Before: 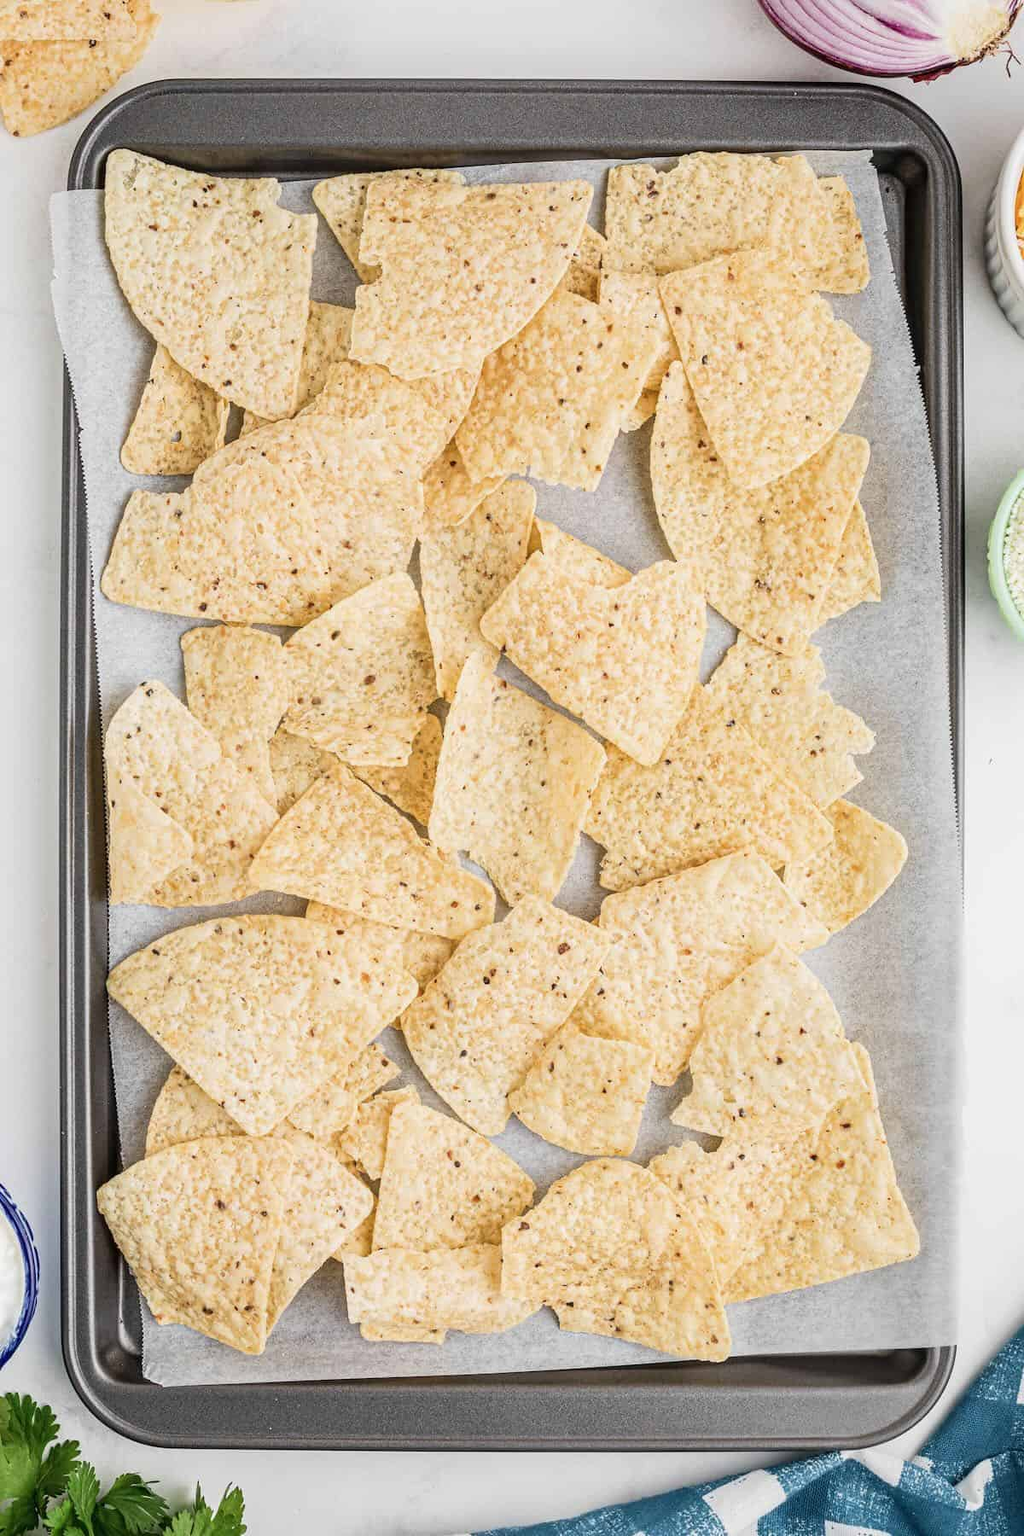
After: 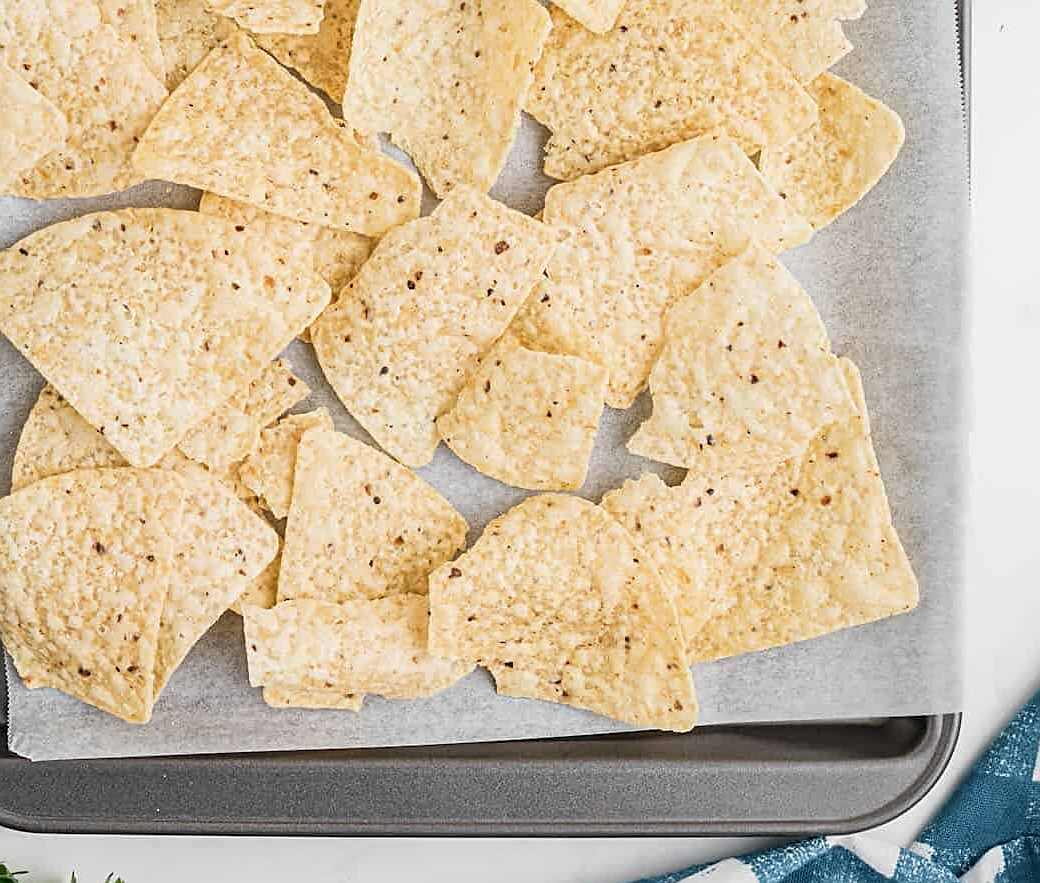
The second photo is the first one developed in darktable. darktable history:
crop and rotate: left 13.294%, top 48.03%, bottom 2.864%
sharpen: on, module defaults
